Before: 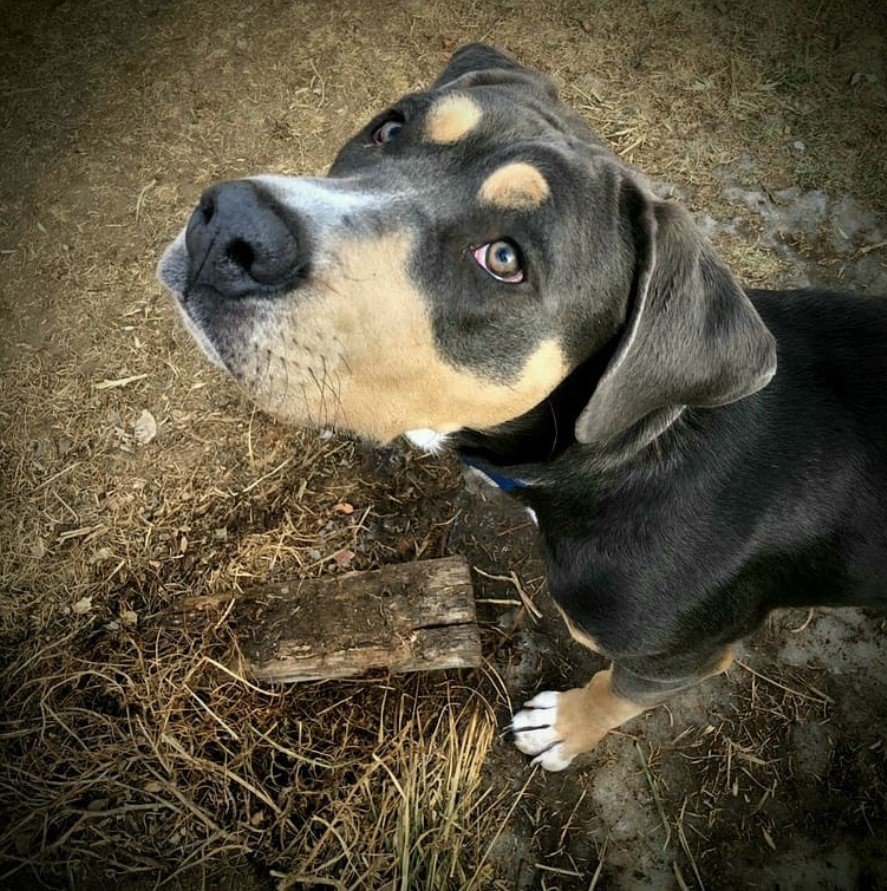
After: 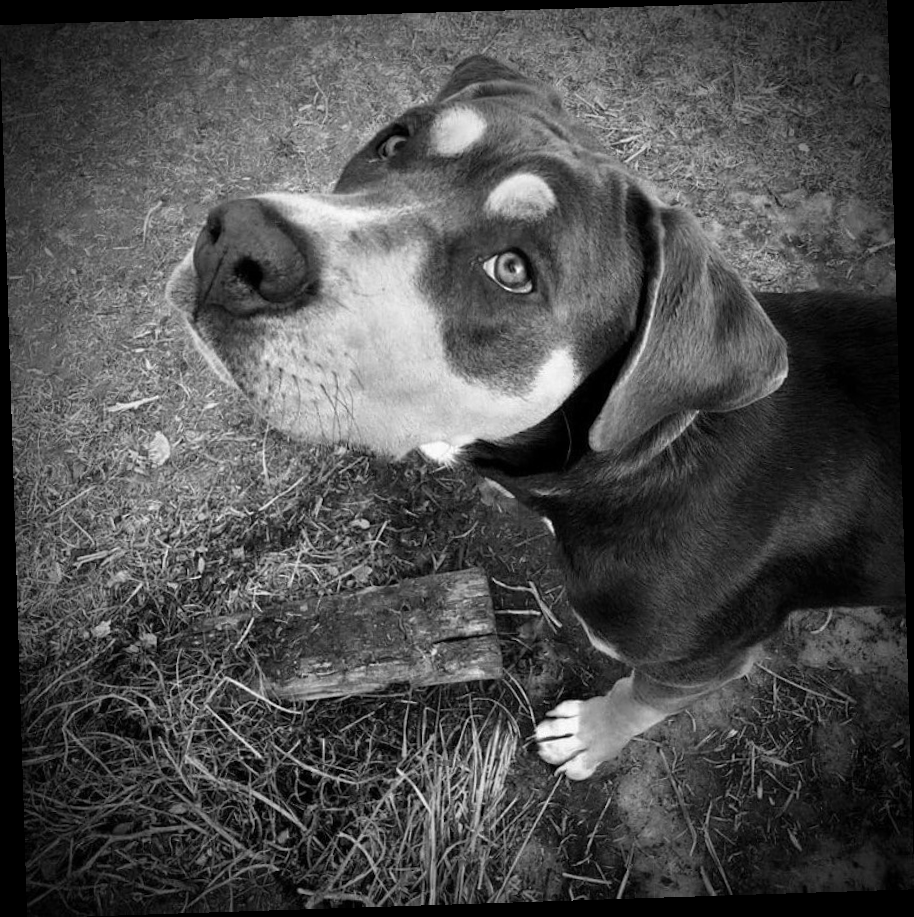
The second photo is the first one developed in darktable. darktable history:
rotate and perspective: rotation -1.77°, lens shift (horizontal) 0.004, automatic cropping off
monochrome: on, module defaults
